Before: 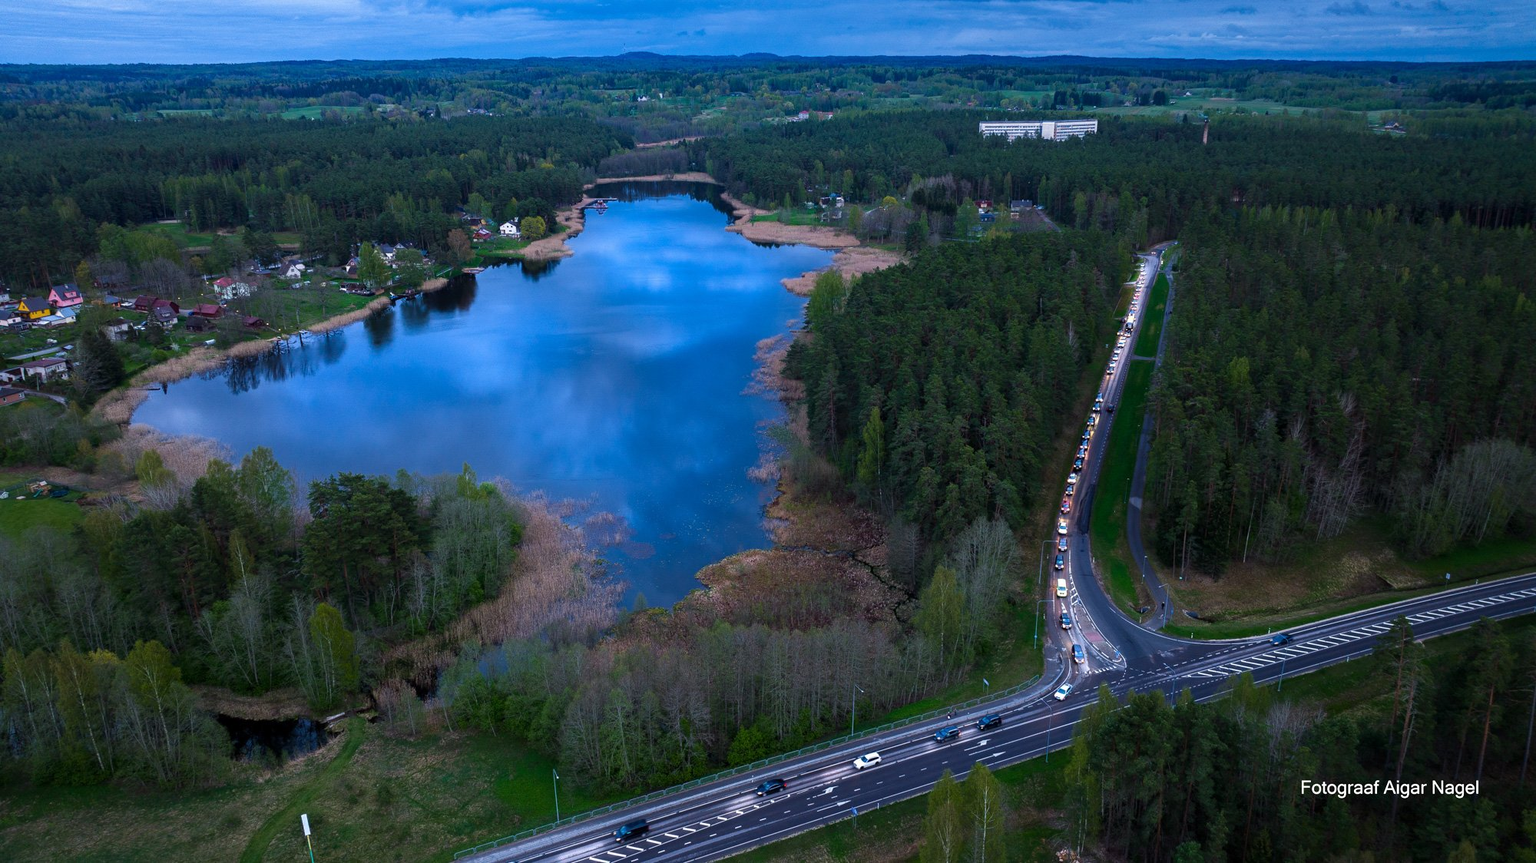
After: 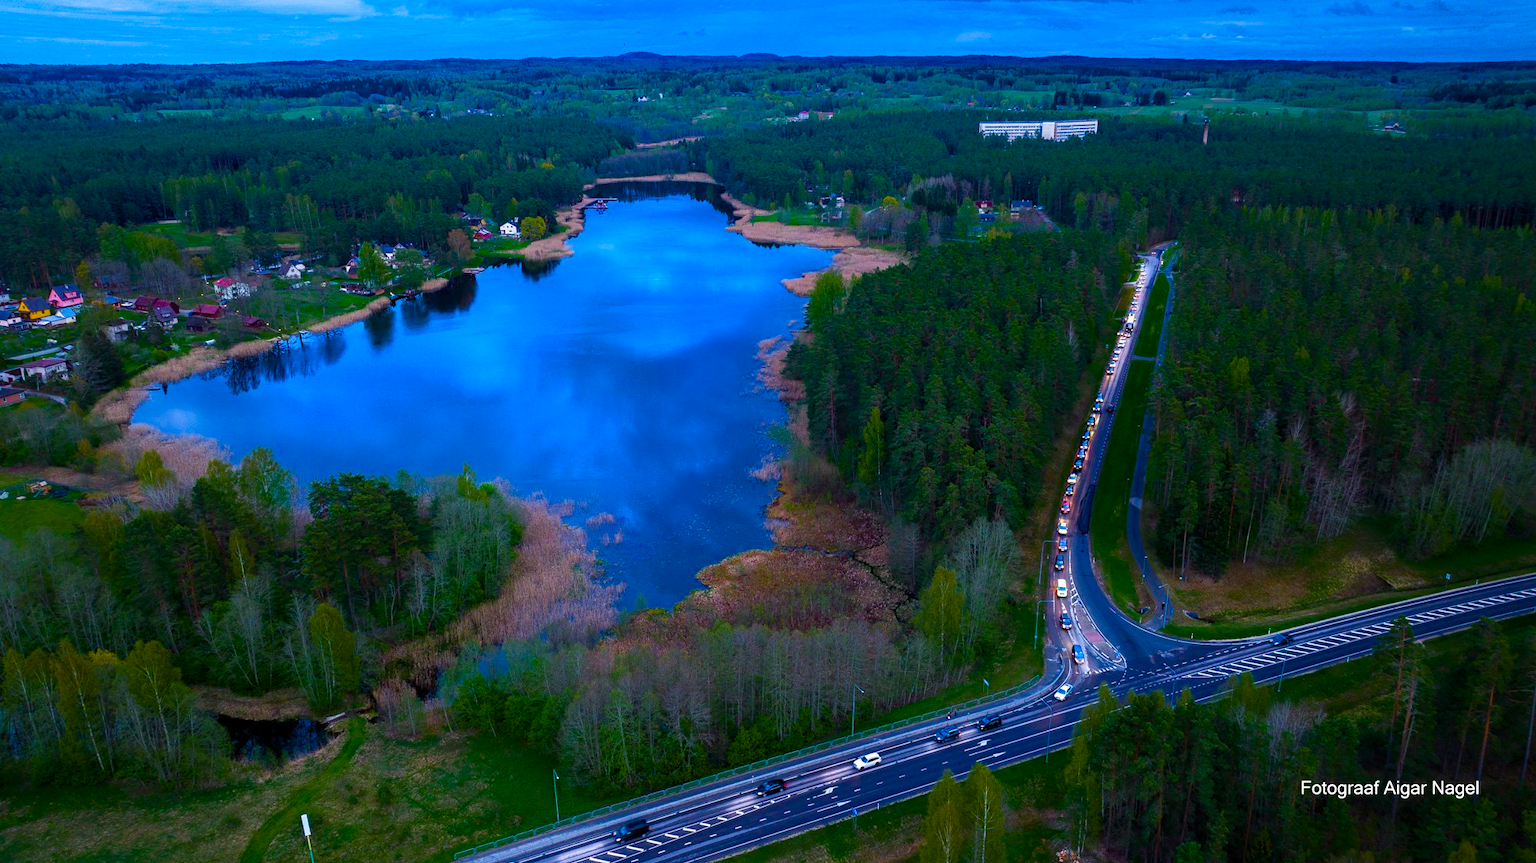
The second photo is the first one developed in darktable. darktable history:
color balance rgb: linear chroma grading › global chroma 25.375%, perceptual saturation grading › global saturation 20%, perceptual saturation grading › highlights -25.667%, perceptual saturation grading › shadows 49.249%, global vibrance 20%
